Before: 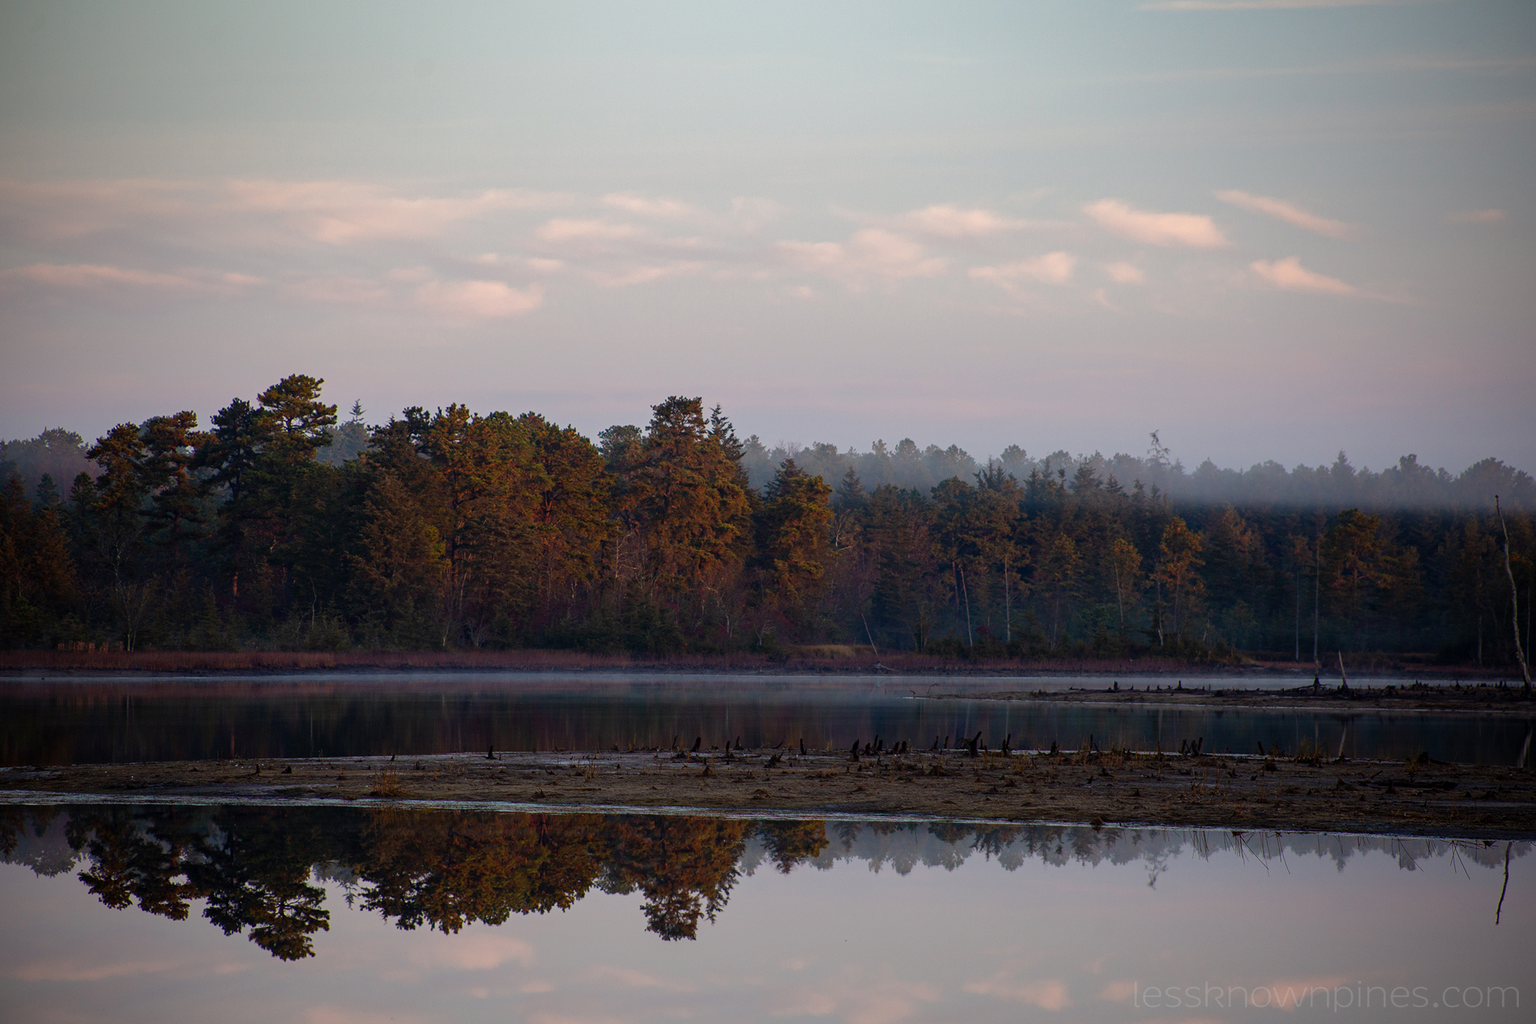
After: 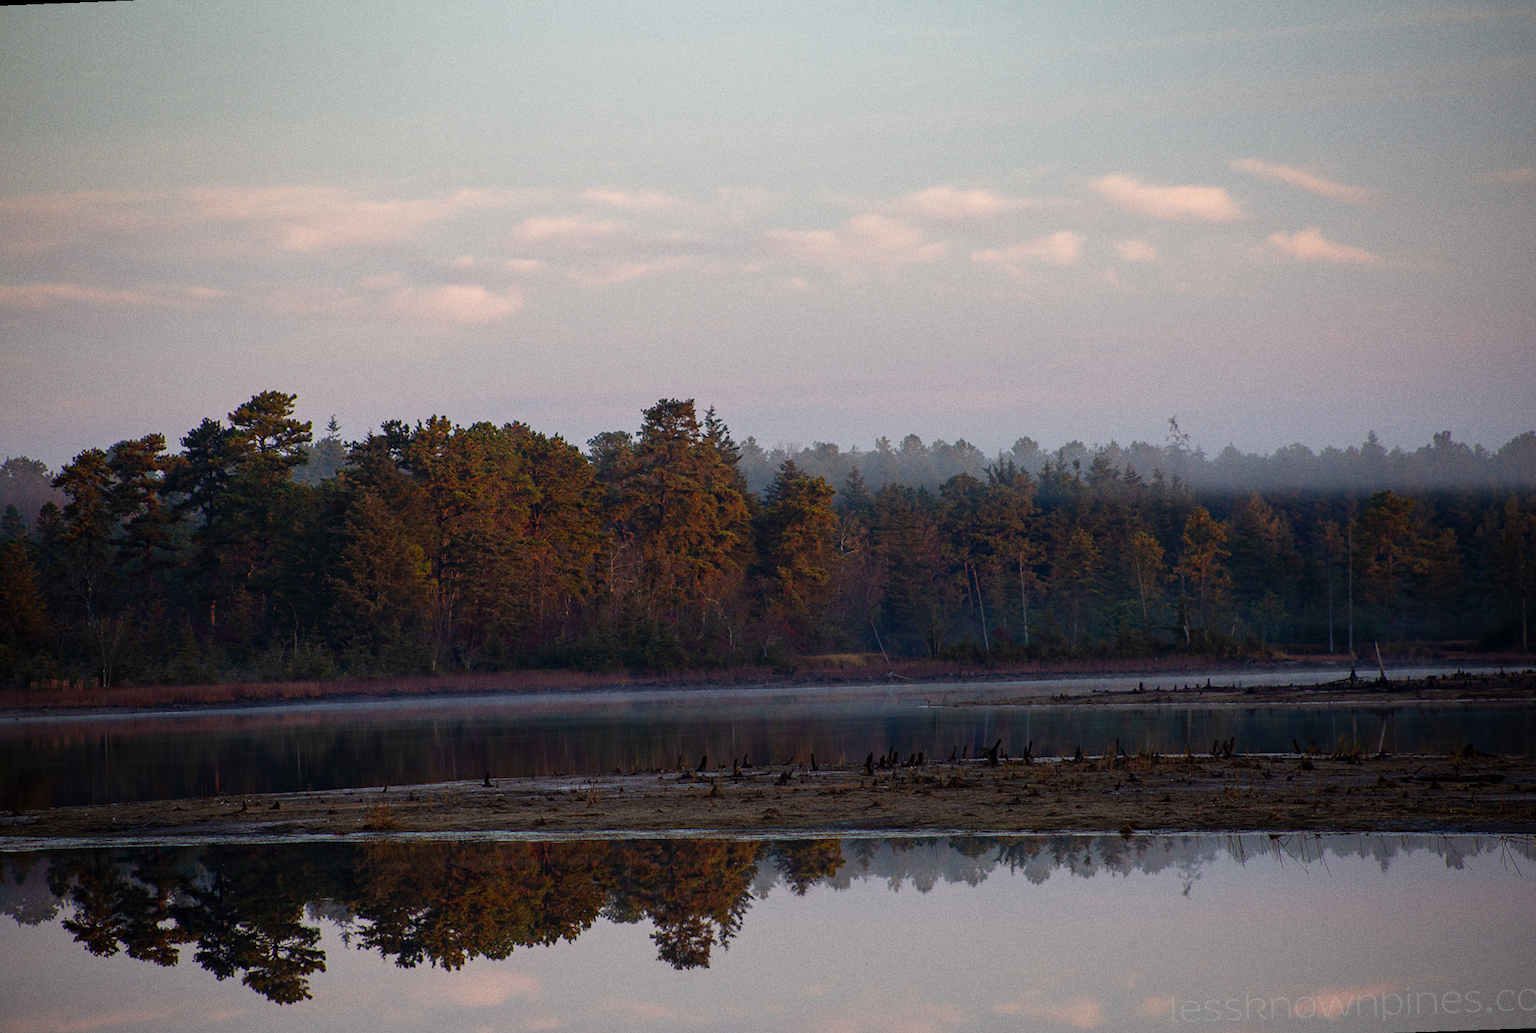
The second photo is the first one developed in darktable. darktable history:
grain: on, module defaults
rotate and perspective: rotation -2.12°, lens shift (vertical) 0.009, lens shift (horizontal) -0.008, automatic cropping original format, crop left 0.036, crop right 0.964, crop top 0.05, crop bottom 0.959
